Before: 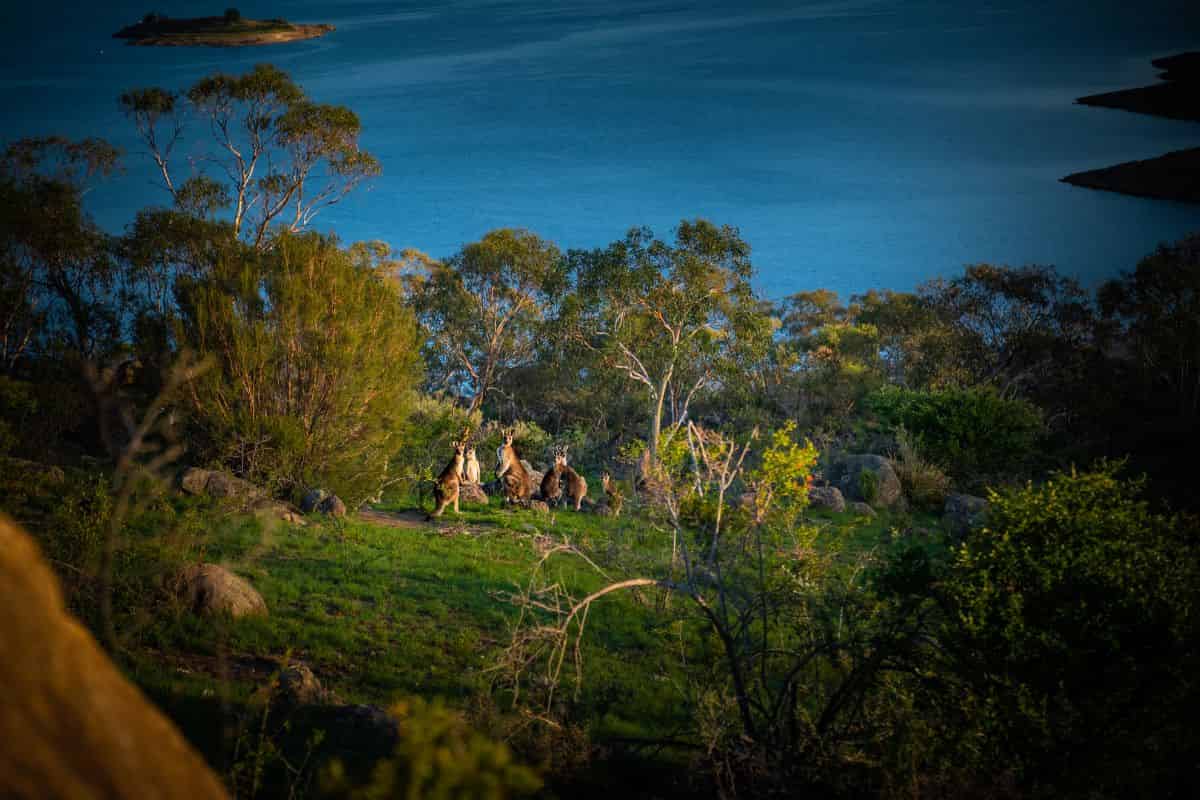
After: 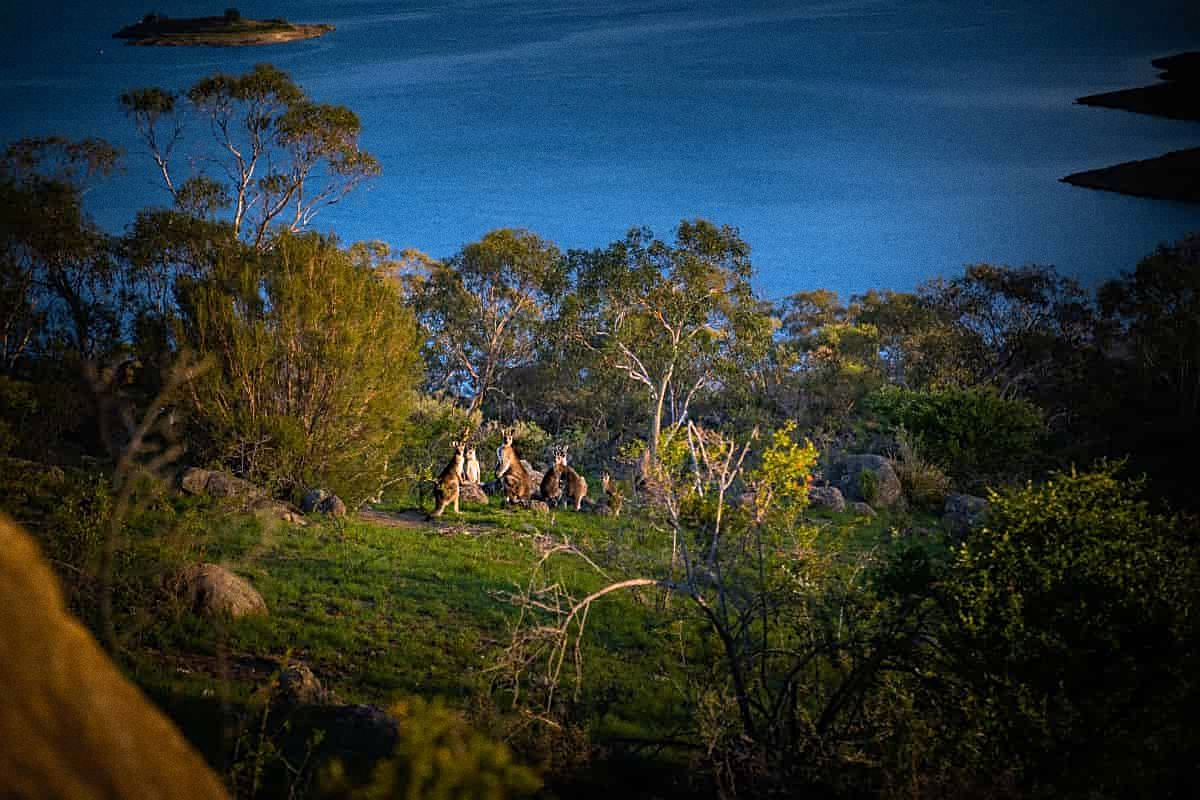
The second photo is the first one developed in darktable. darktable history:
color contrast: green-magenta contrast 0.81
grain: coarseness 3.21 ISO
white balance: red 1.066, blue 1.119
sharpen: on, module defaults
